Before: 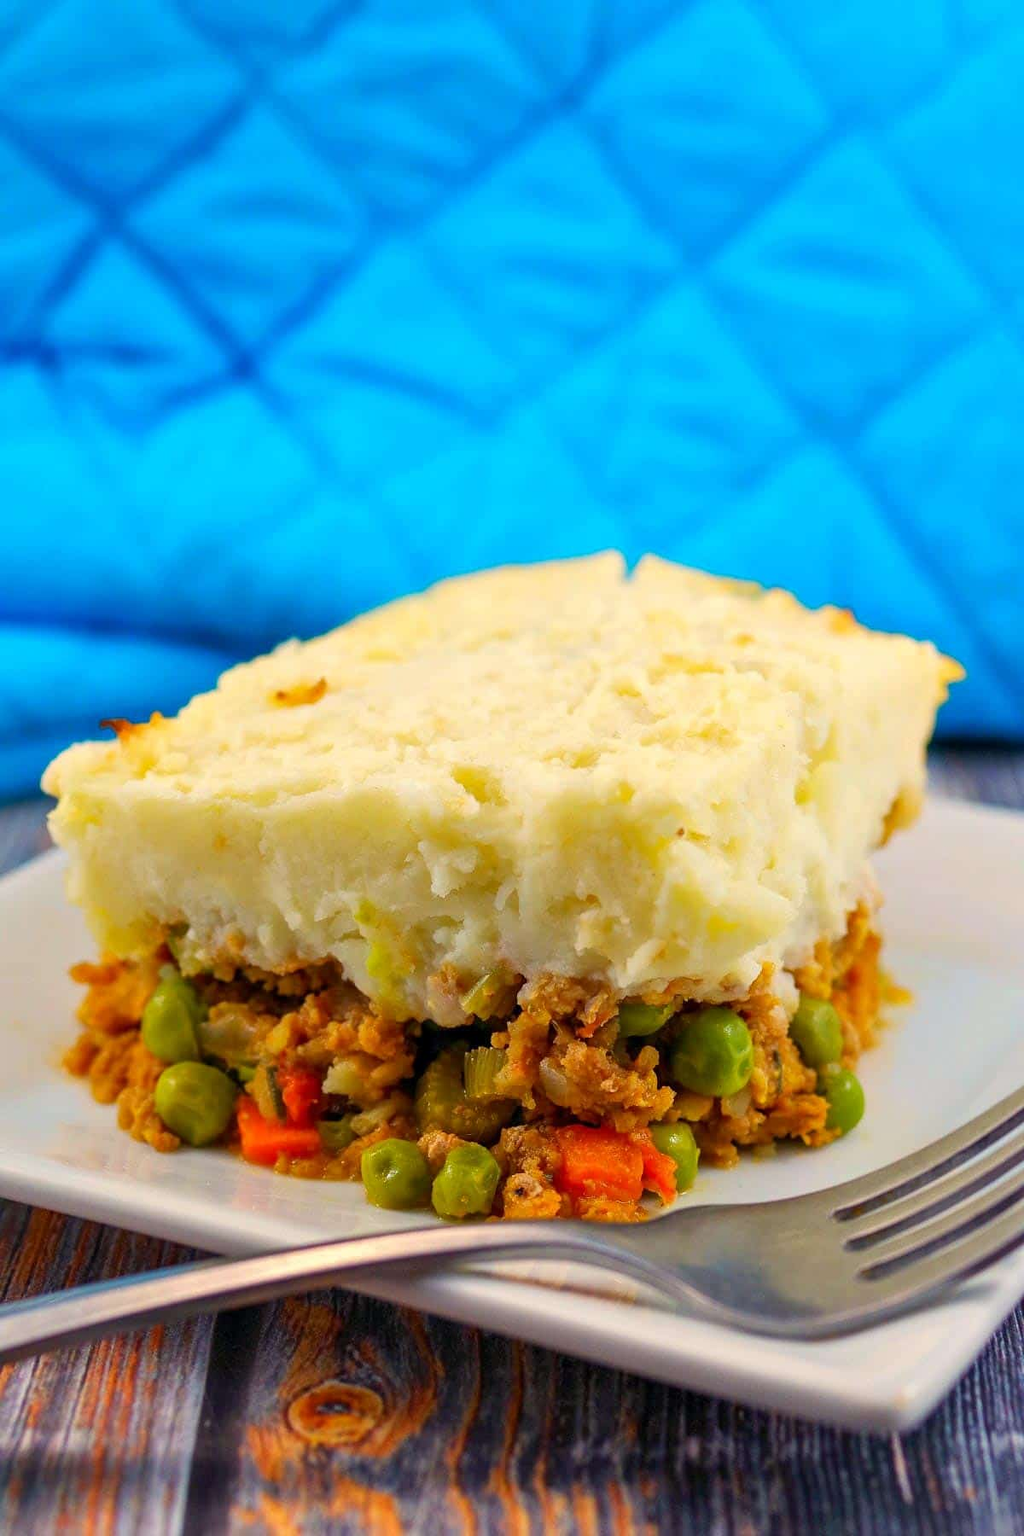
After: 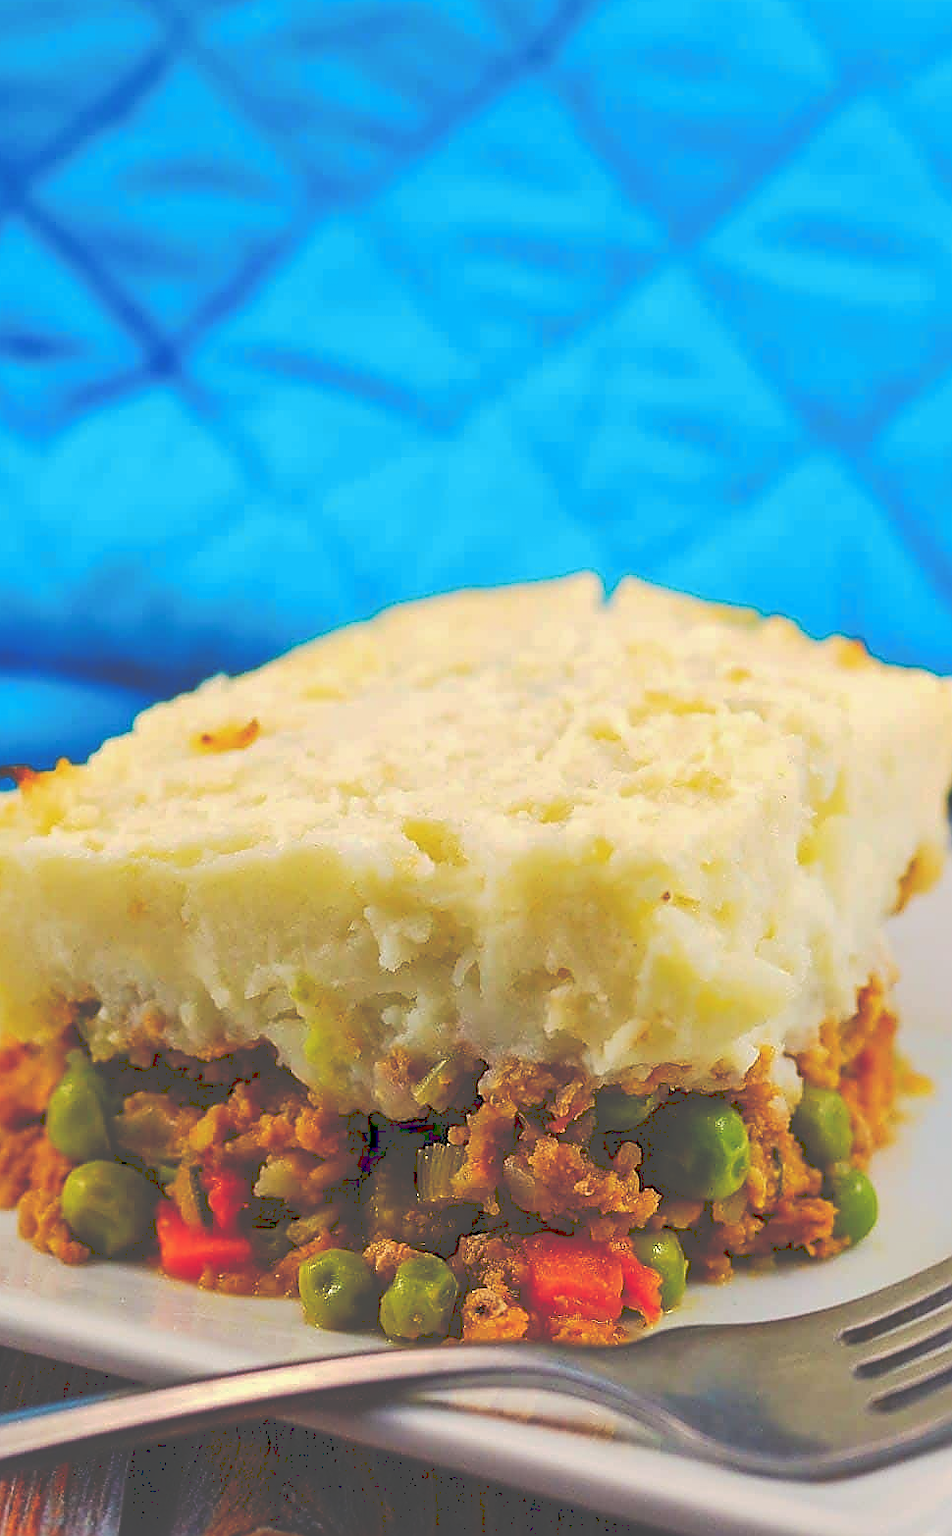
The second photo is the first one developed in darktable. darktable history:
crop: left 9.929%, top 3.475%, right 9.188%, bottom 9.529%
sharpen: radius 1.4, amount 1.25, threshold 0.7
tone curve: curves: ch0 [(0, 0) (0.003, 0.284) (0.011, 0.284) (0.025, 0.288) (0.044, 0.29) (0.069, 0.292) (0.1, 0.296) (0.136, 0.298) (0.177, 0.305) (0.224, 0.312) (0.277, 0.327) (0.335, 0.362) (0.399, 0.407) (0.468, 0.464) (0.543, 0.537) (0.623, 0.62) (0.709, 0.71) (0.801, 0.79) (0.898, 0.862) (1, 1)], preserve colors none
